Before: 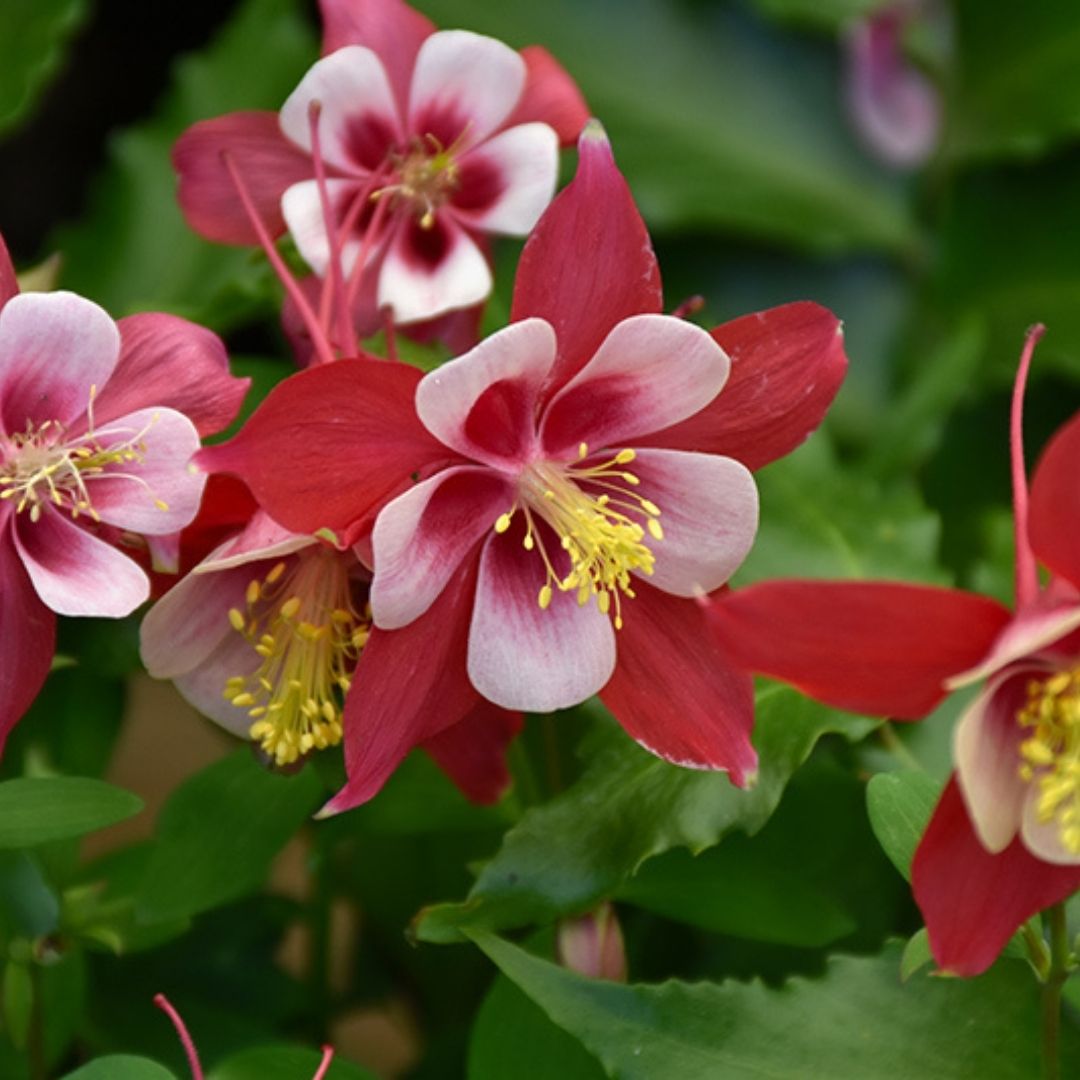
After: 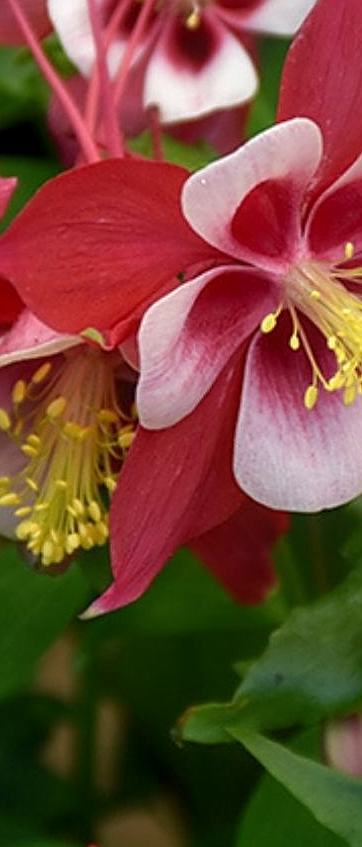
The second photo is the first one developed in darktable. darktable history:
contrast equalizer: y [[0.5, 0.488, 0.462, 0.461, 0.491, 0.5], [0.5 ×6], [0.5 ×6], [0 ×6], [0 ×6]]
local contrast: on, module defaults
sharpen: on, module defaults
crop and rotate: left 21.77%, top 18.528%, right 44.676%, bottom 2.997%
